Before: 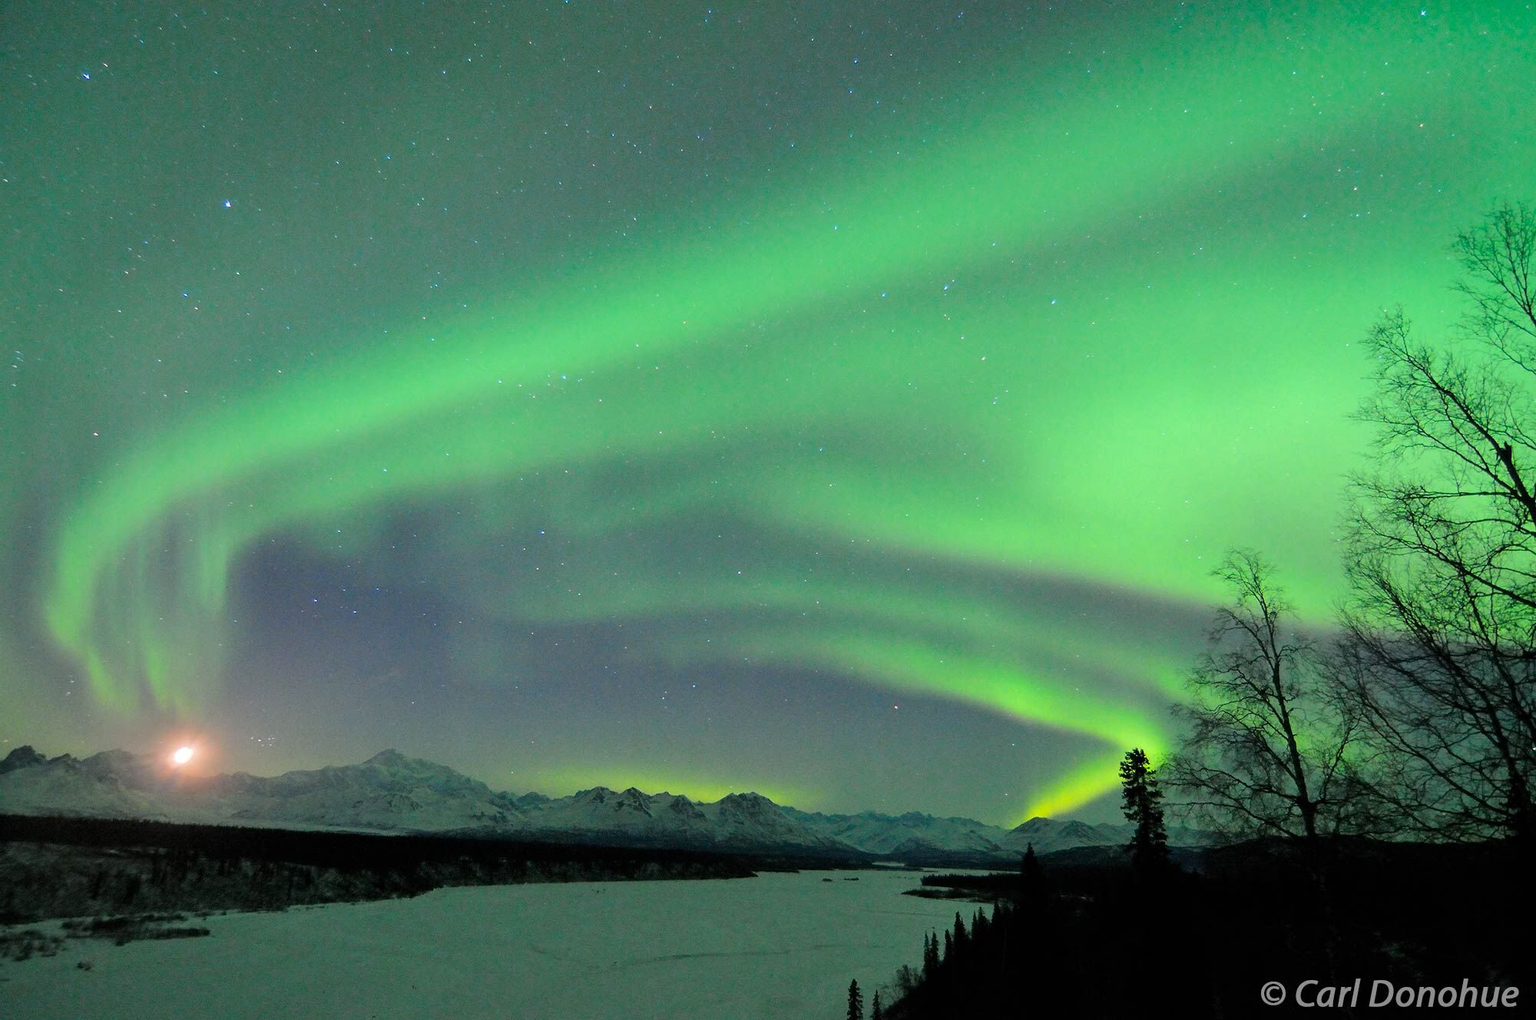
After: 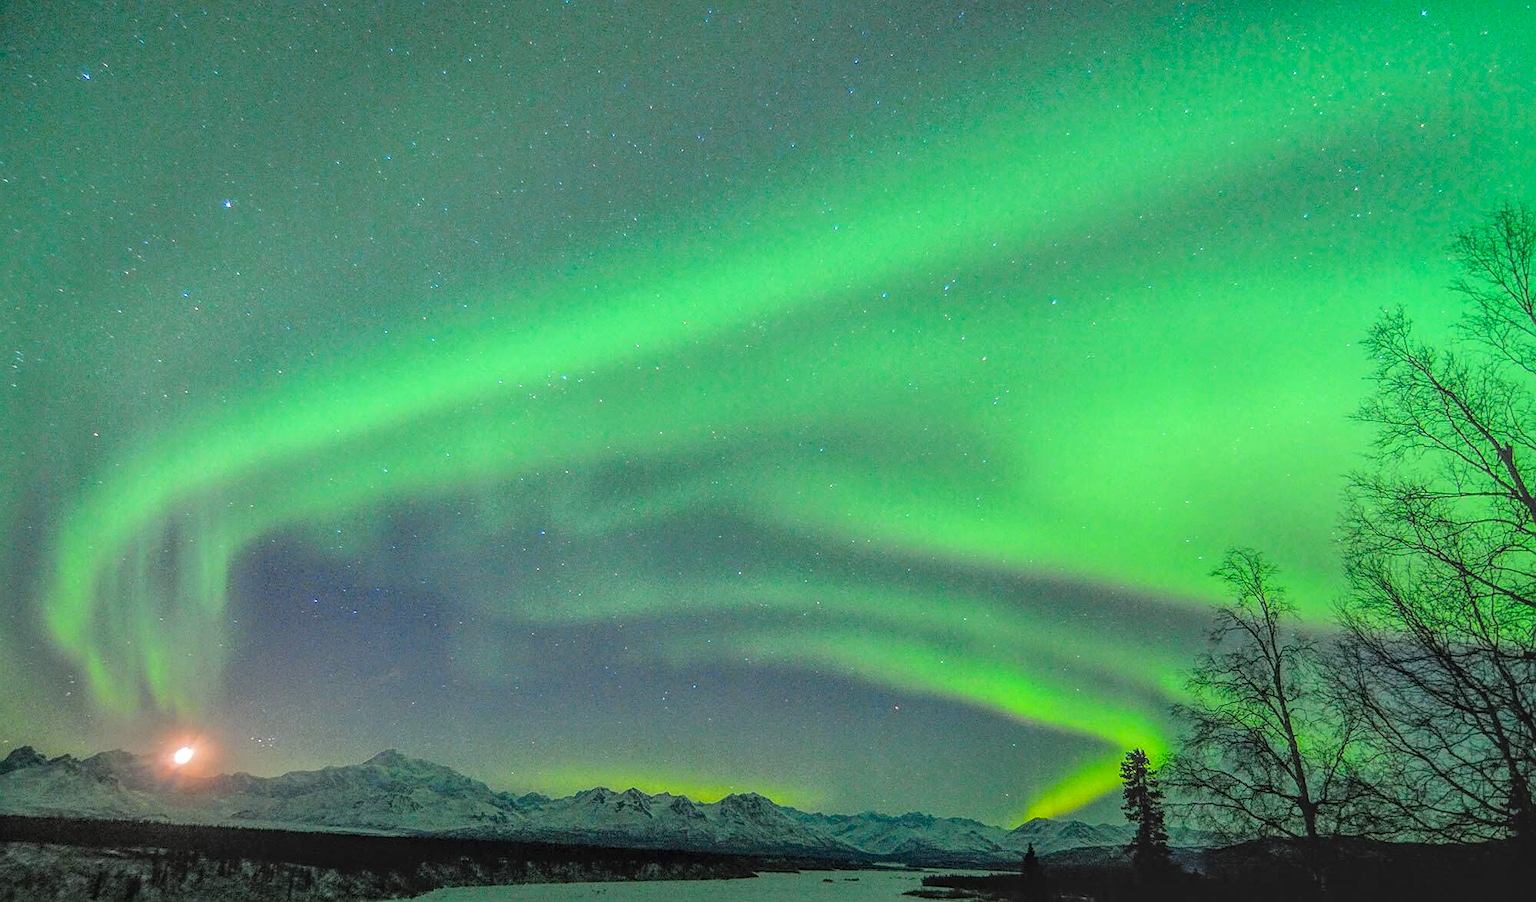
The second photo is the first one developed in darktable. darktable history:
crop and rotate: top 0%, bottom 11.474%
contrast brightness saturation: brightness 0.095, saturation 0.193
sharpen: on, module defaults
tone equalizer: on, module defaults
local contrast: highlights 20%, shadows 29%, detail 199%, midtone range 0.2
